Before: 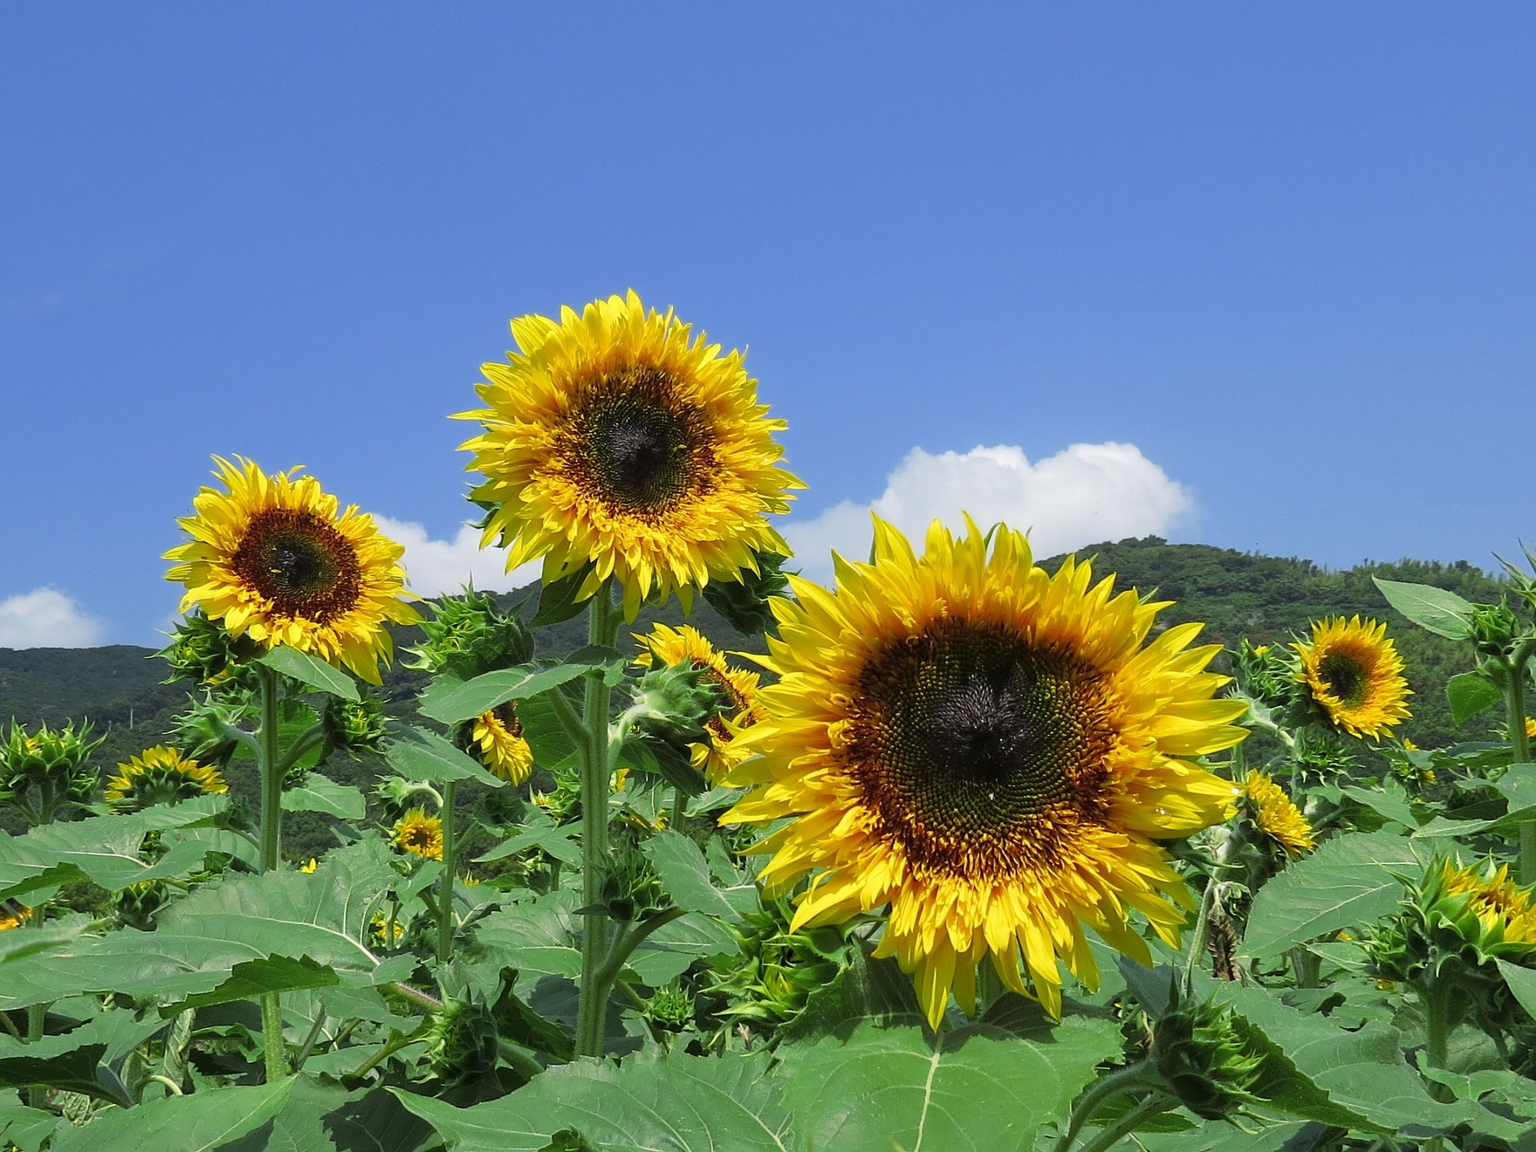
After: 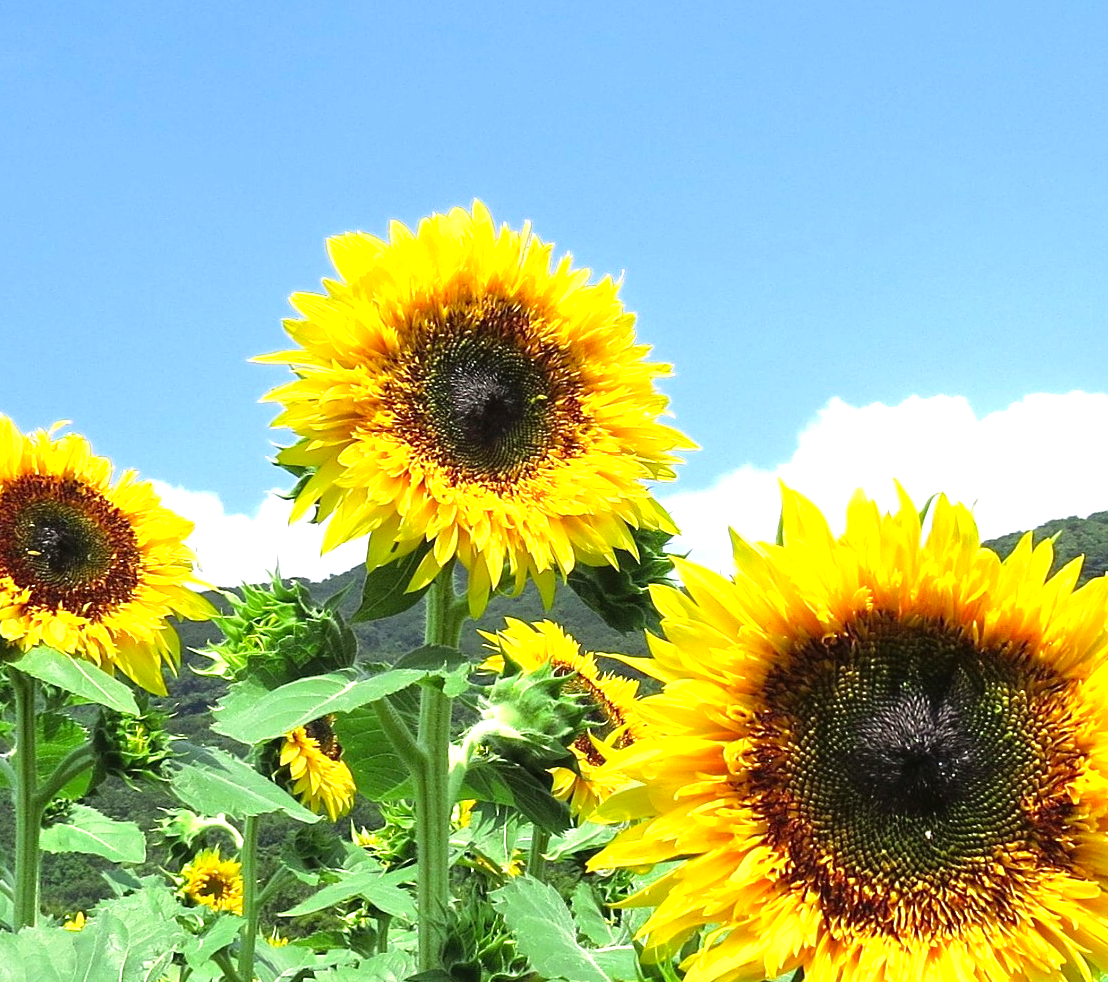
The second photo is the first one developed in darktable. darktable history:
crop: left 16.202%, top 11.208%, right 26.045%, bottom 20.557%
levels: levels [0, 0.352, 0.703]
